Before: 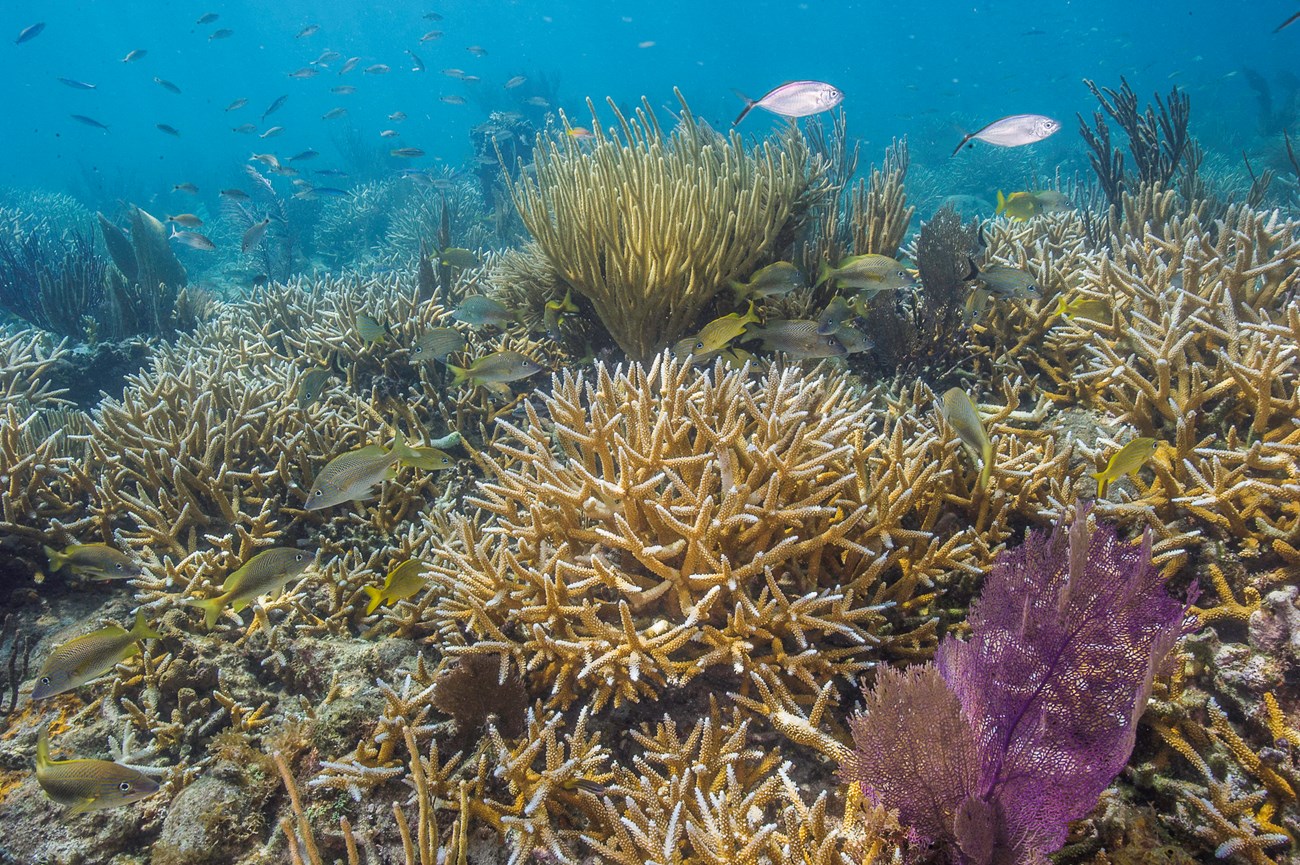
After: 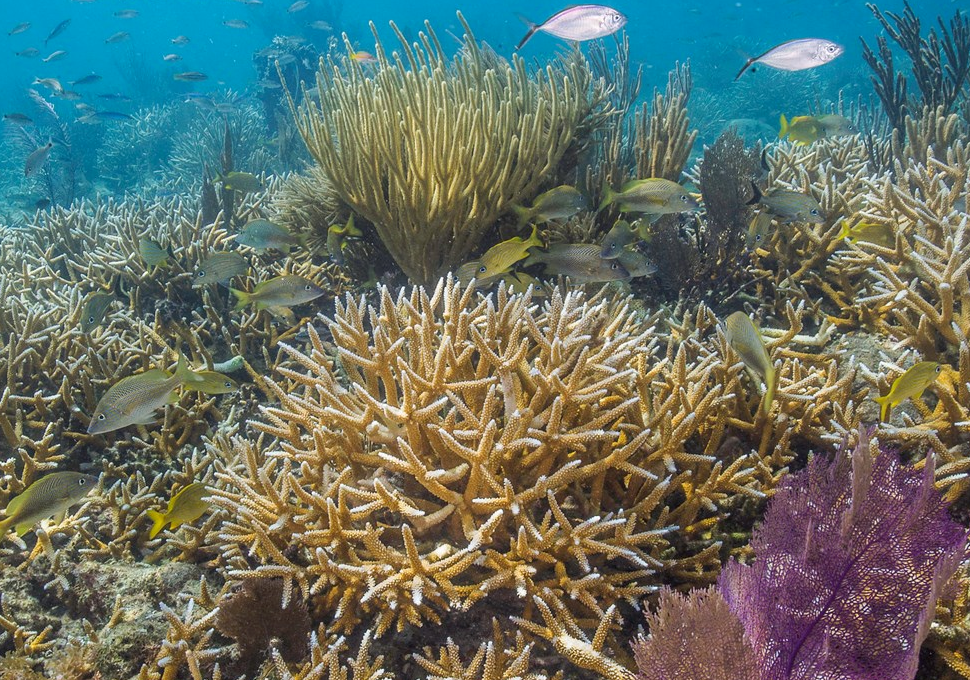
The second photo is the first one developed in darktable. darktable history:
crop: left 16.74%, top 8.794%, right 8.596%, bottom 12.536%
exposure: black level correction 0.002, compensate highlight preservation false
